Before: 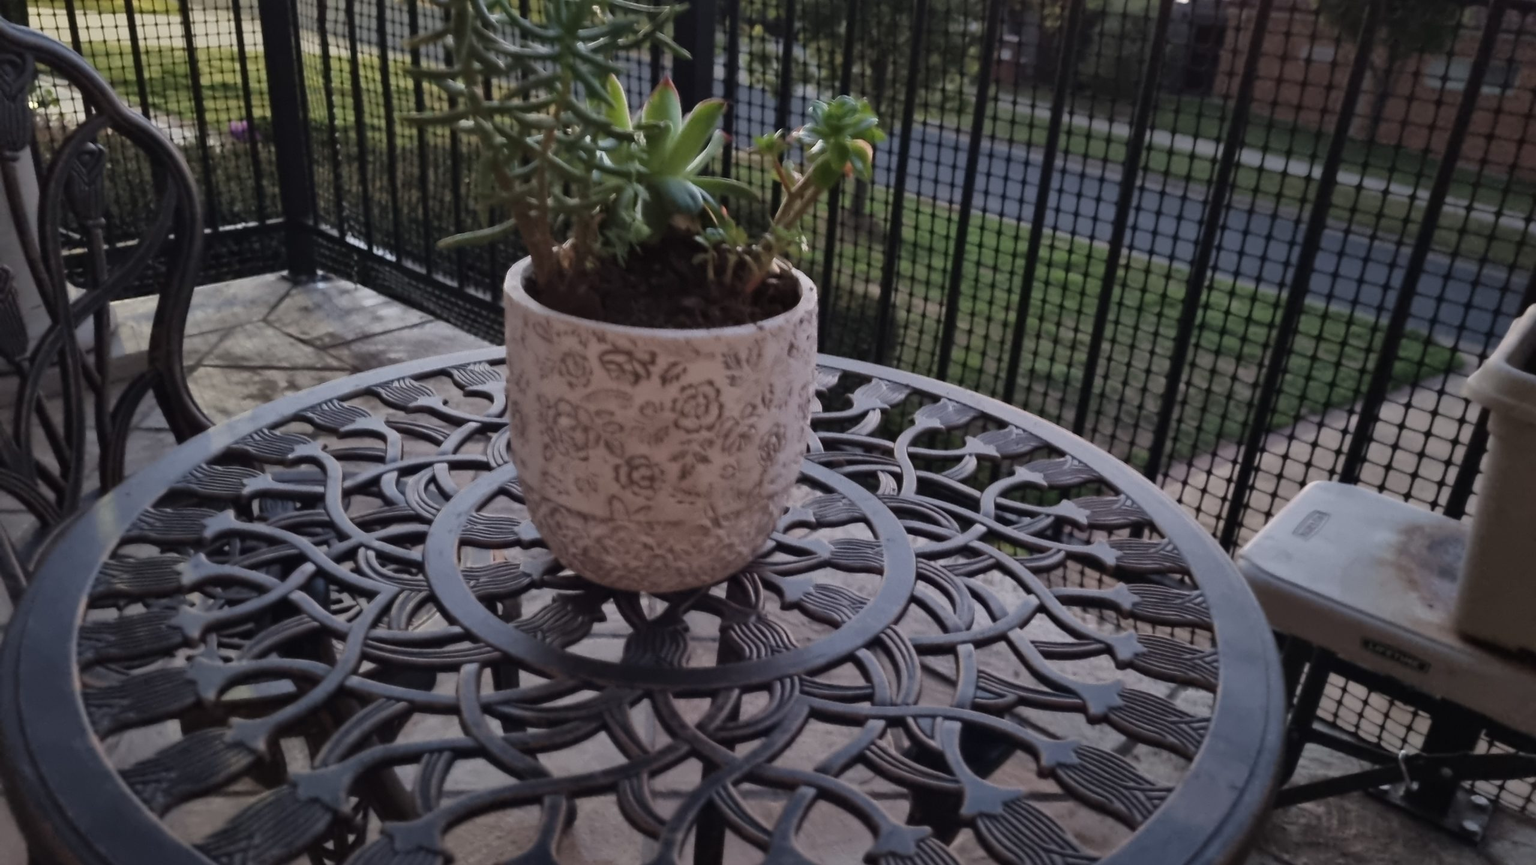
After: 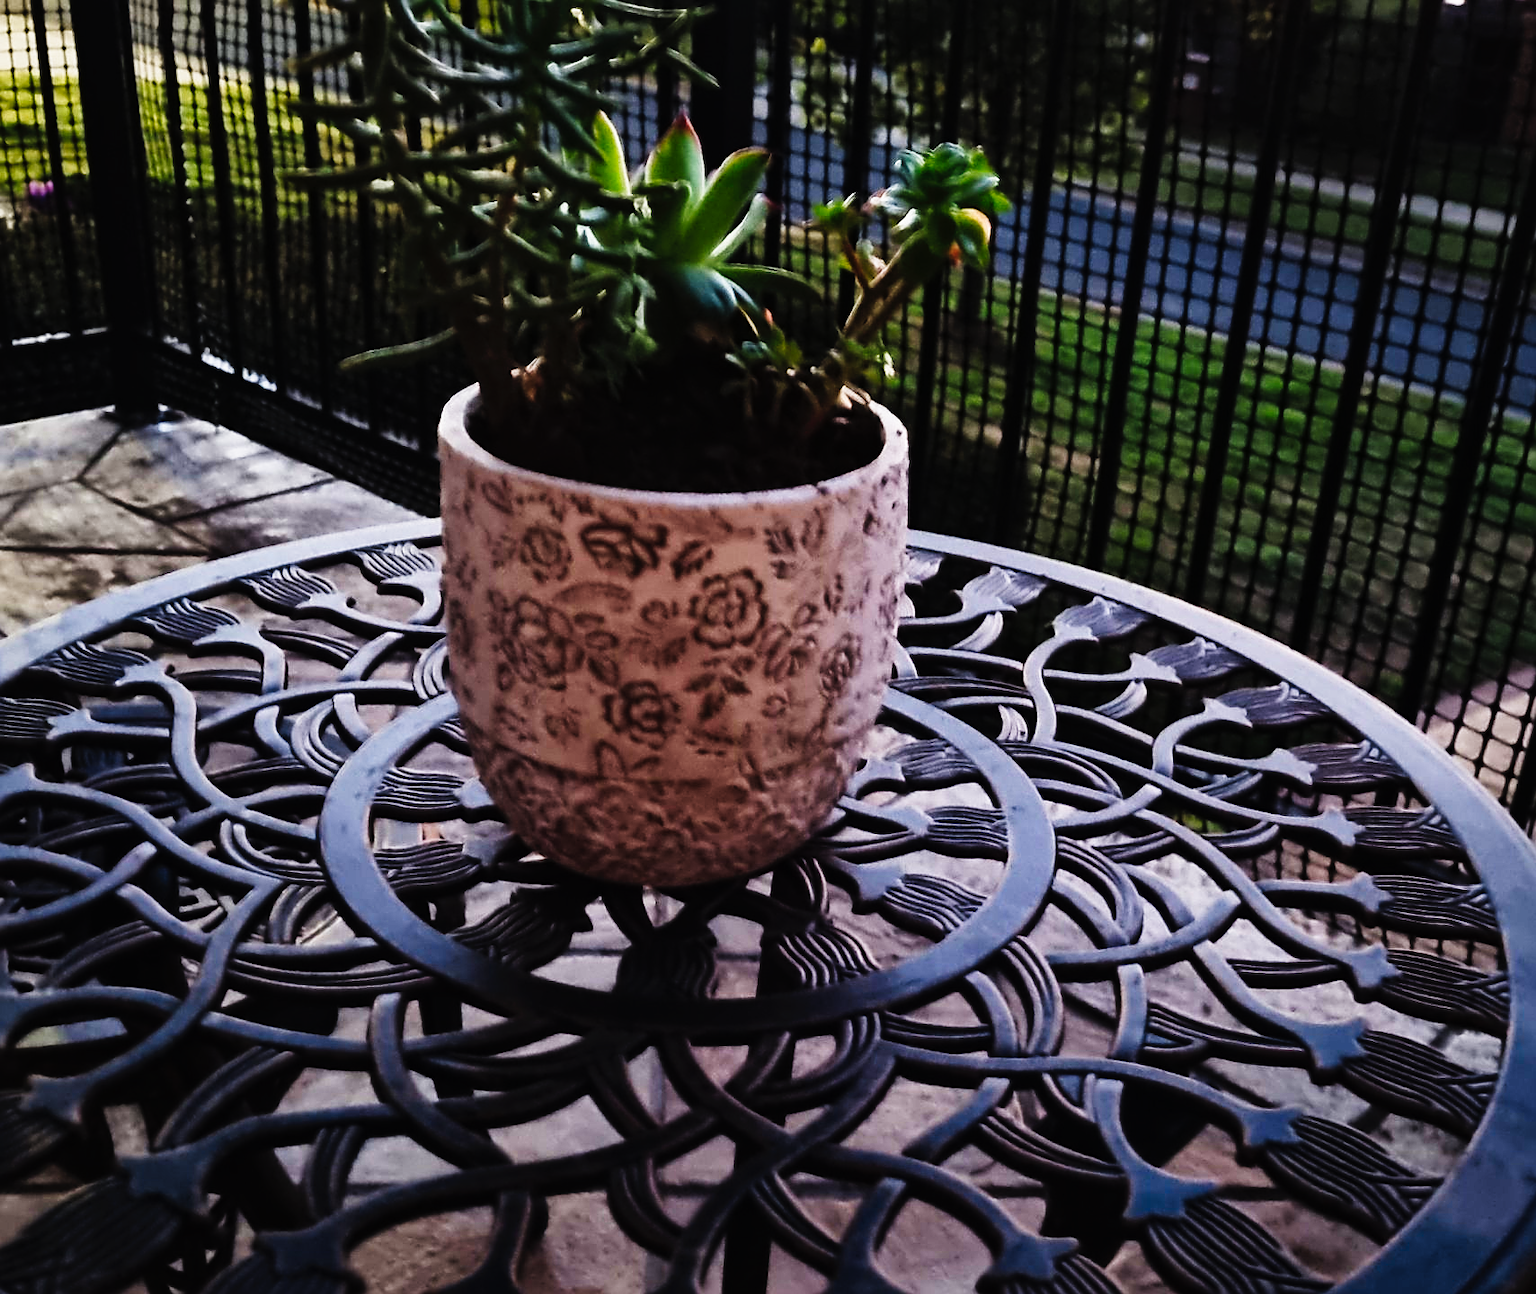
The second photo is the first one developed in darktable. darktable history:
crop and rotate: left 13.788%, right 19.426%
sharpen: on, module defaults
local contrast: mode bilateral grid, contrast 10, coarseness 25, detail 112%, midtone range 0.2
tone curve: curves: ch0 [(0, 0) (0.003, 0.005) (0.011, 0.008) (0.025, 0.01) (0.044, 0.014) (0.069, 0.017) (0.1, 0.022) (0.136, 0.028) (0.177, 0.037) (0.224, 0.049) (0.277, 0.091) (0.335, 0.168) (0.399, 0.292) (0.468, 0.463) (0.543, 0.637) (0.623, 0.792) (0.709, 0.903) (0.801, 0.963) (0.898, 0.985) (1, 1)], preserve colors none
